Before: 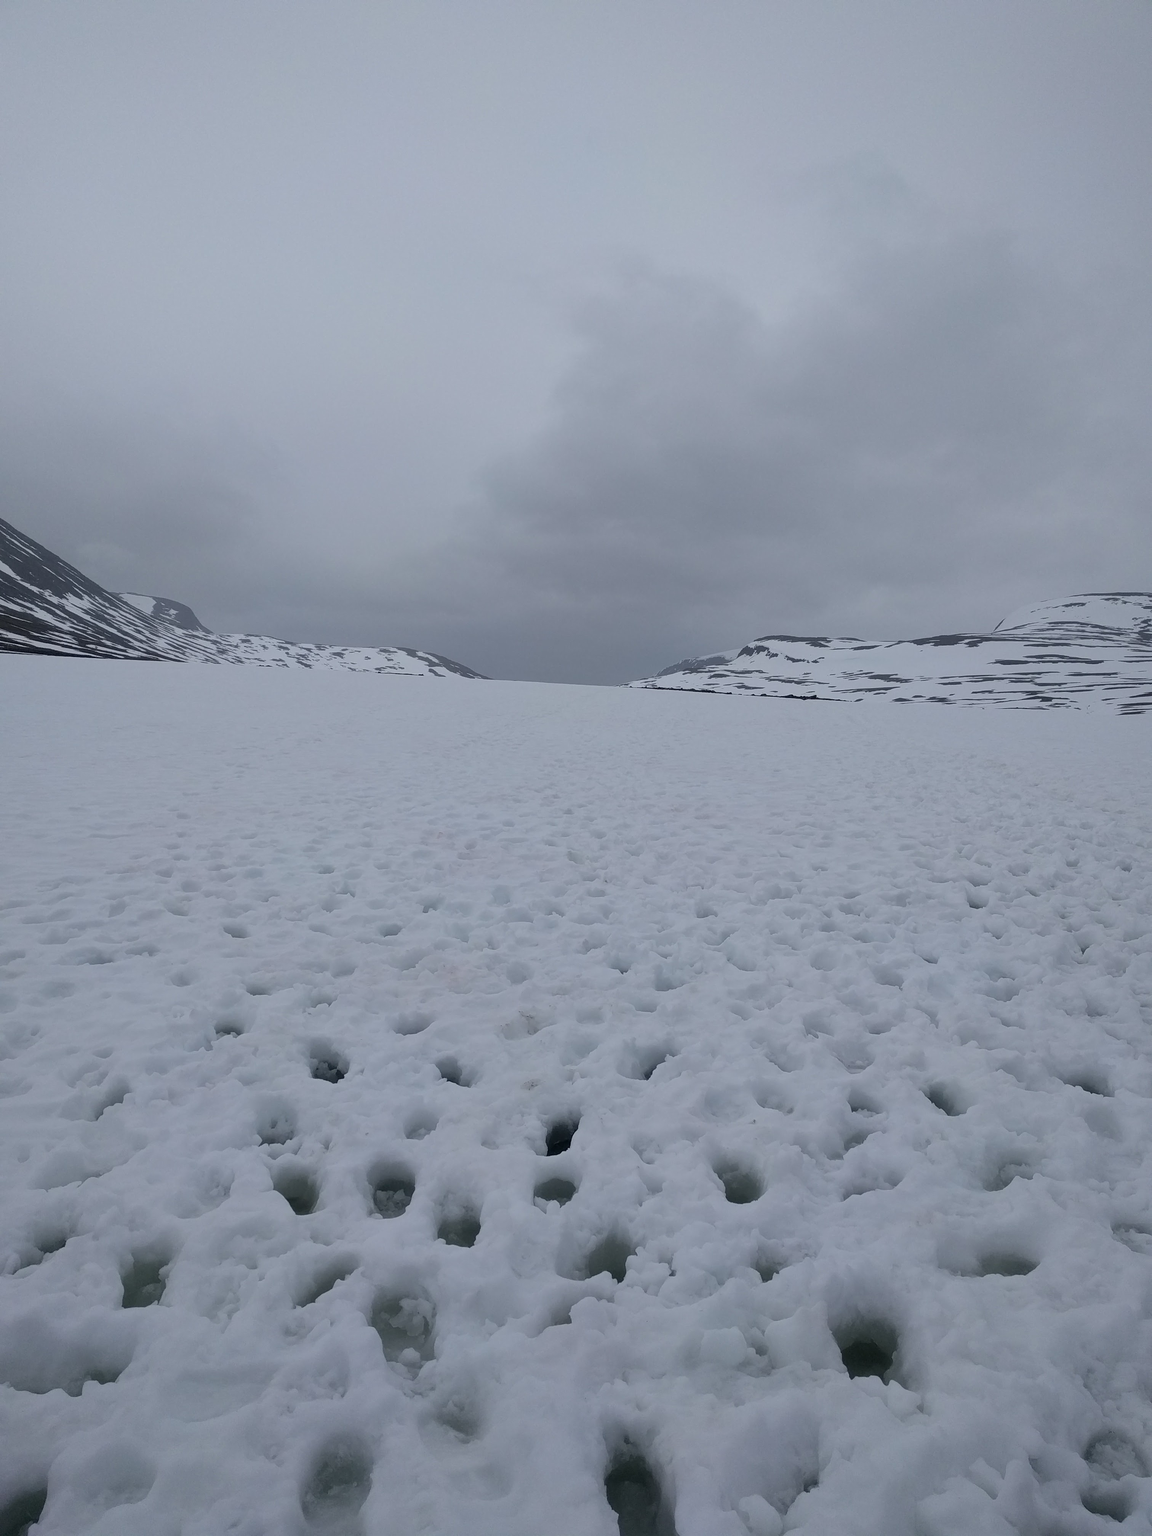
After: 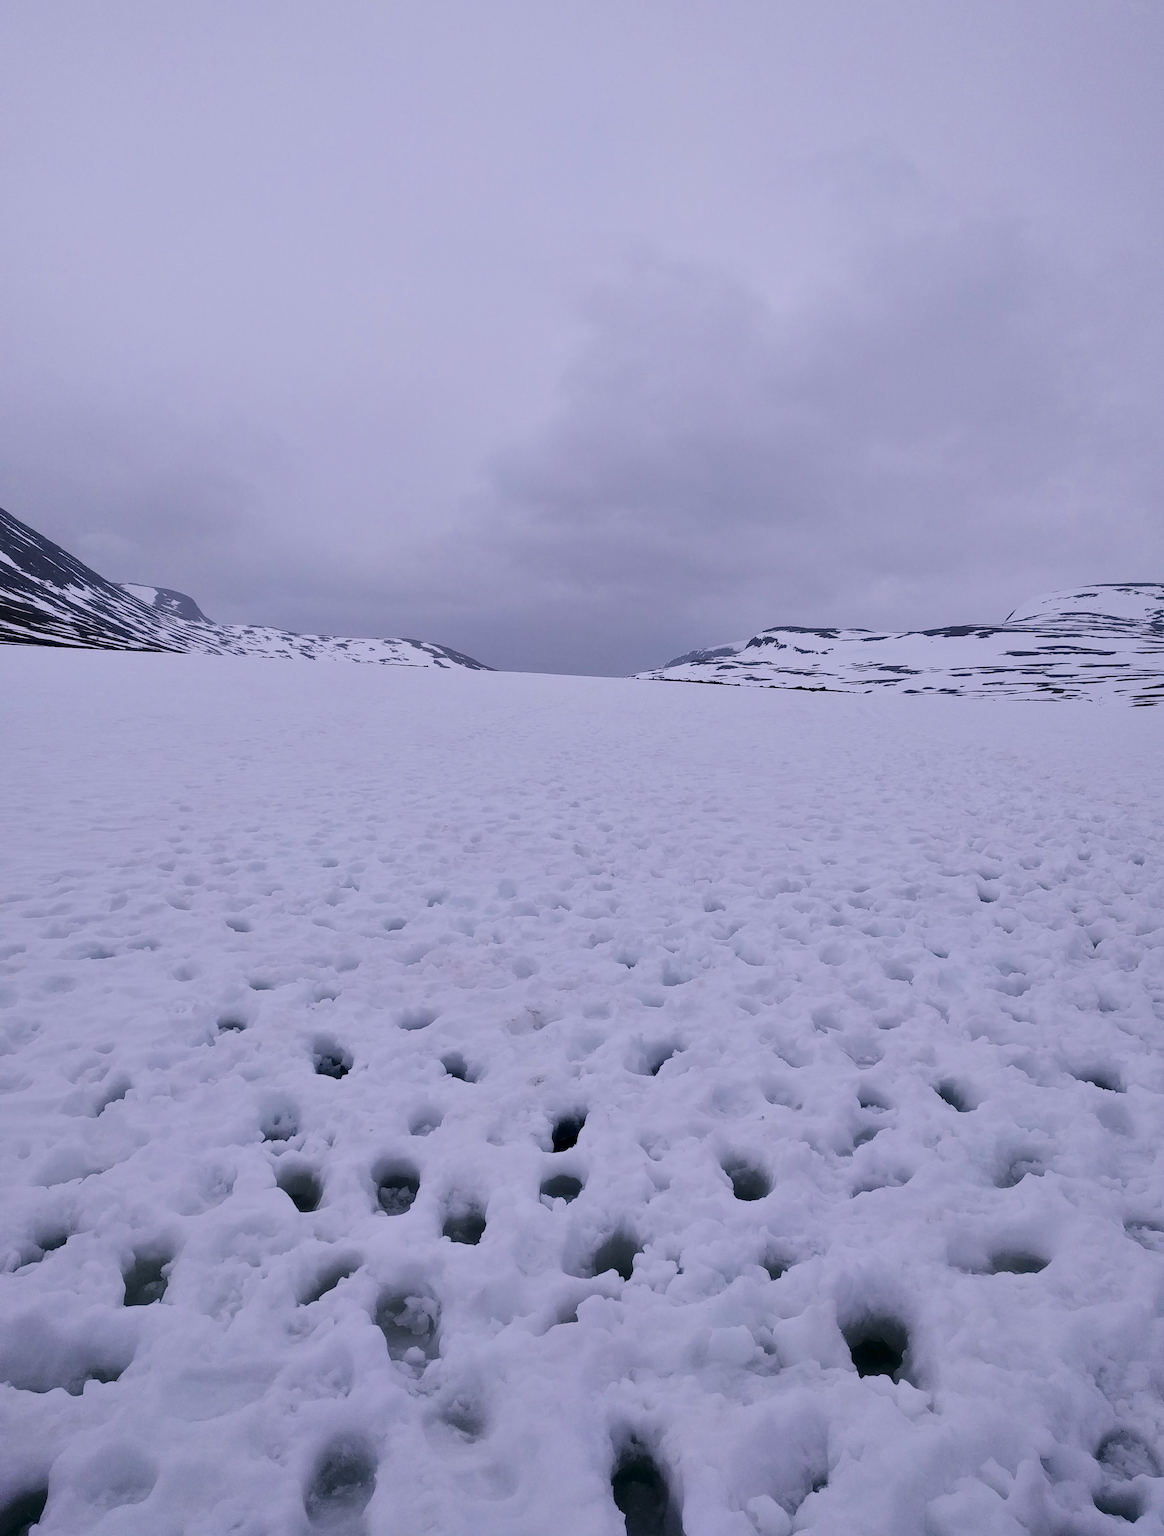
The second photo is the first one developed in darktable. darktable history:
contrast brightness saturation: contrast 0.19, brightness -0.11, saturation 0.21
exposure: black level correction 0.001, exposure 0.5 EV, compensate exposure bias true, compensate highlight preservation false
filmic rgb: black relative exposure -7.65 EV, white relative exposure 4.56 EV, hardness 3.61, contrast 1.05
crop: top 1.049%, right 0.001%
white balance: red 1.066, blue 1.119
shadows and highlights: shadows 35, highlights -35, soften with gaussian
